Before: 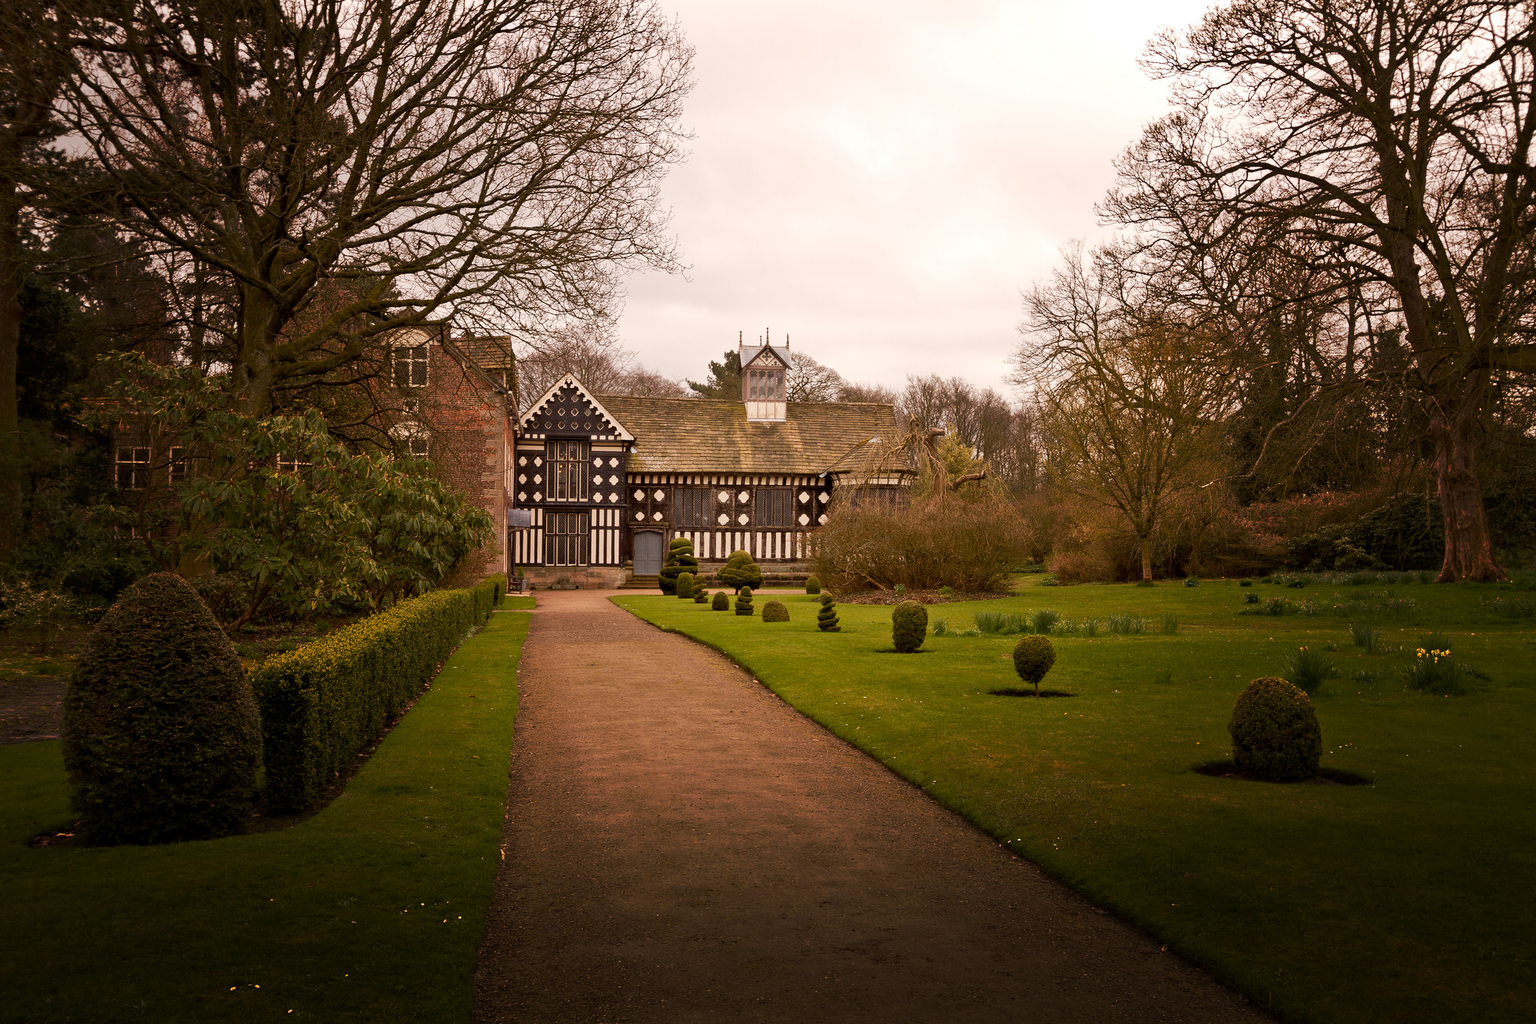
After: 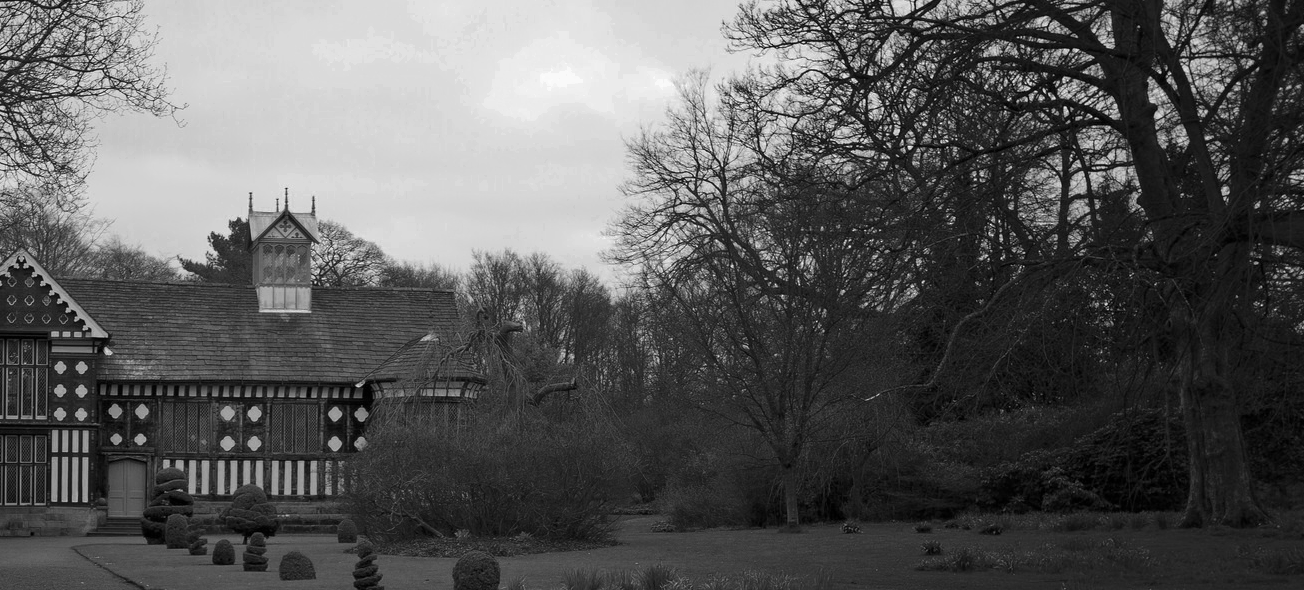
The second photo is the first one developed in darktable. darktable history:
color zones: curves: ch0 [(0.002, 0.429) (0.121, 0.212) (0.198, 0.113) (0.276, 0.344) (0.331, 0.541) (0.41, 0.56) (0.482, 0.289) (0.619, 0.227) (0.721, 0.18) (0.821, 0.435) (0.928, 0.555) (1, 0.587)]; ch1 [(0, 0) (0.143, 0) (0.286, 0) (0.429, 0) (0.571, 0) (0.714, 0) (0.857, 0)]
crop: left 36.005%, top 18.293%, right 0.31%, bottom 38.444%
